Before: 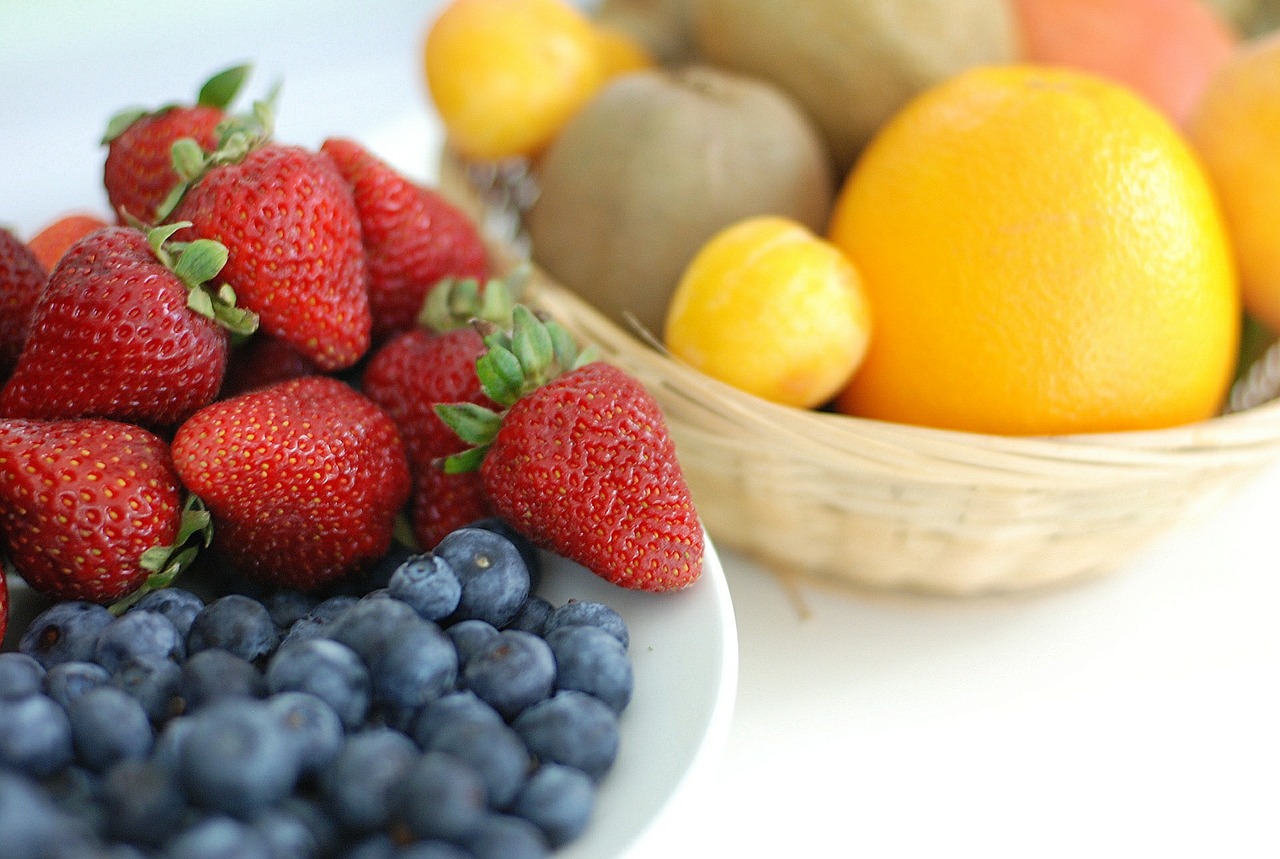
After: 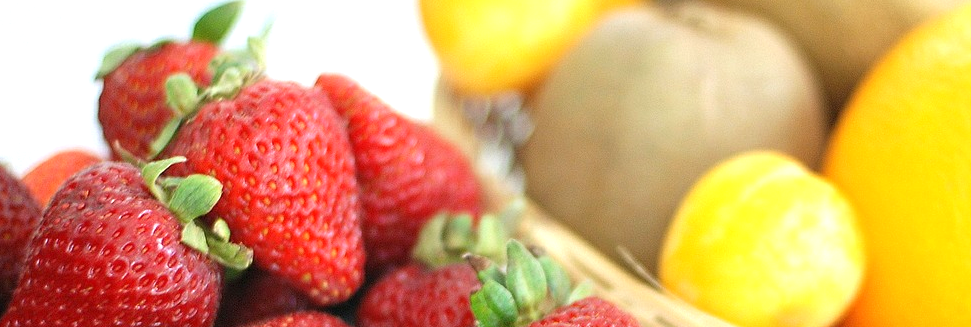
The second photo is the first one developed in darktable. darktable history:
crop: left 0.526%, top 7.629%, right 23.573%, bottom 54.227%
exposure: black level correction 0, exposure 0.698 EV, compensate highlight preservation false
color zones: curves: ch0 [(0, 0.5) (0.143, 0.5) (0.286, 0.5) (0.429, 0.495) (0.571, 0.437) (0.714, 0.44) (0.857, 0.496) (1, 0.5)]
